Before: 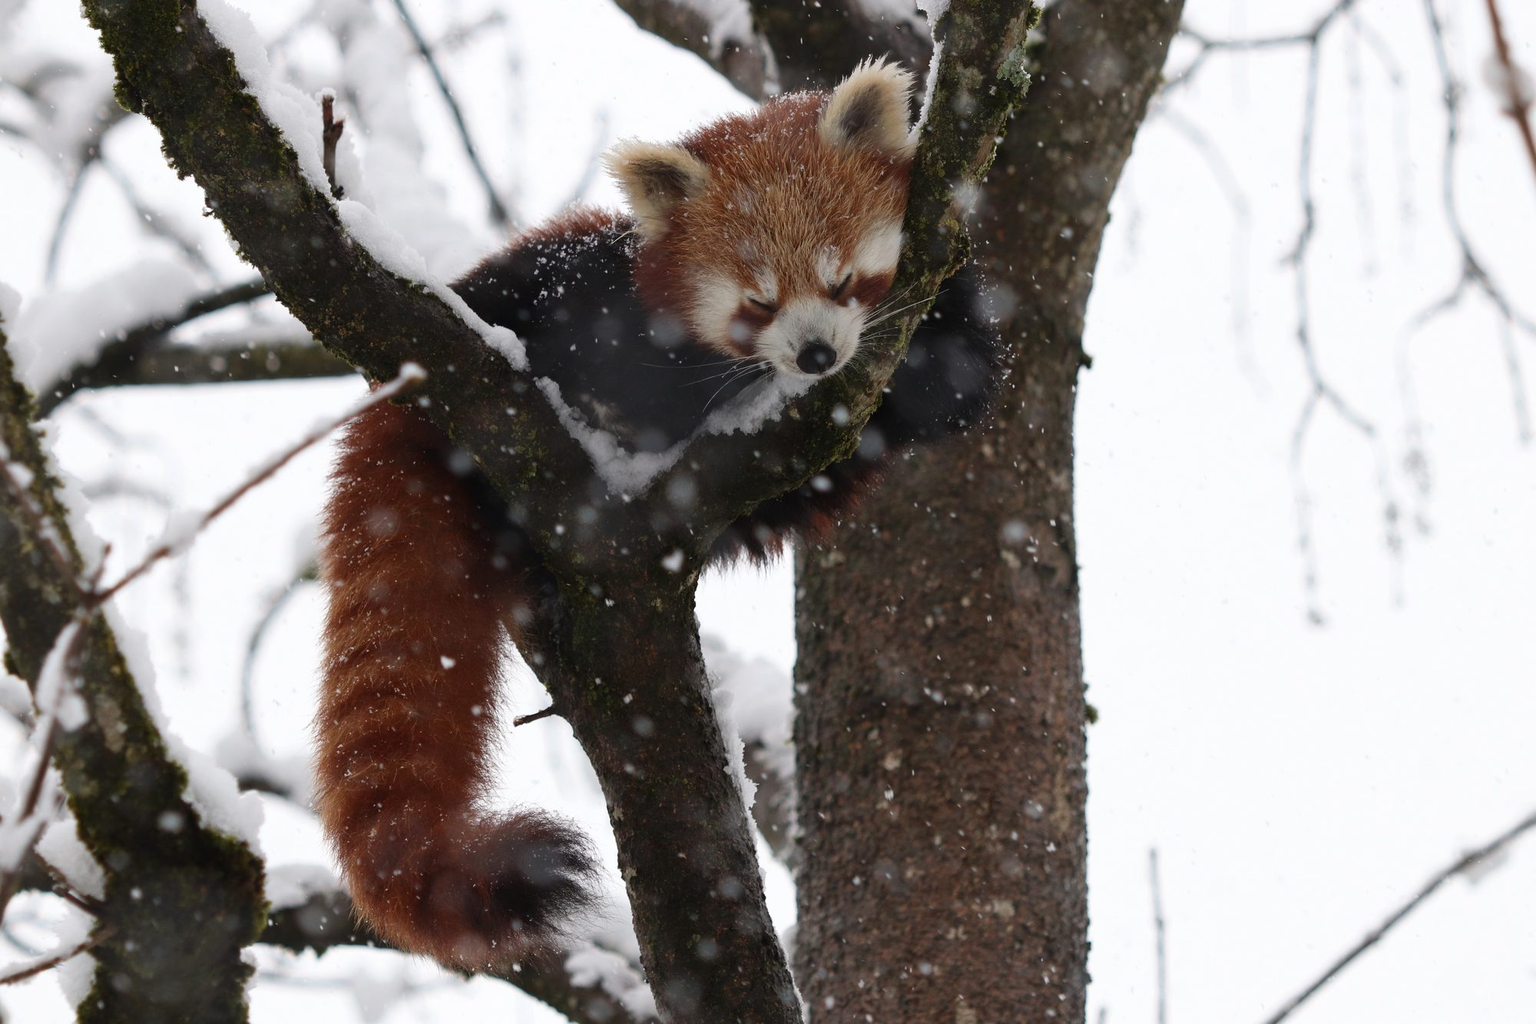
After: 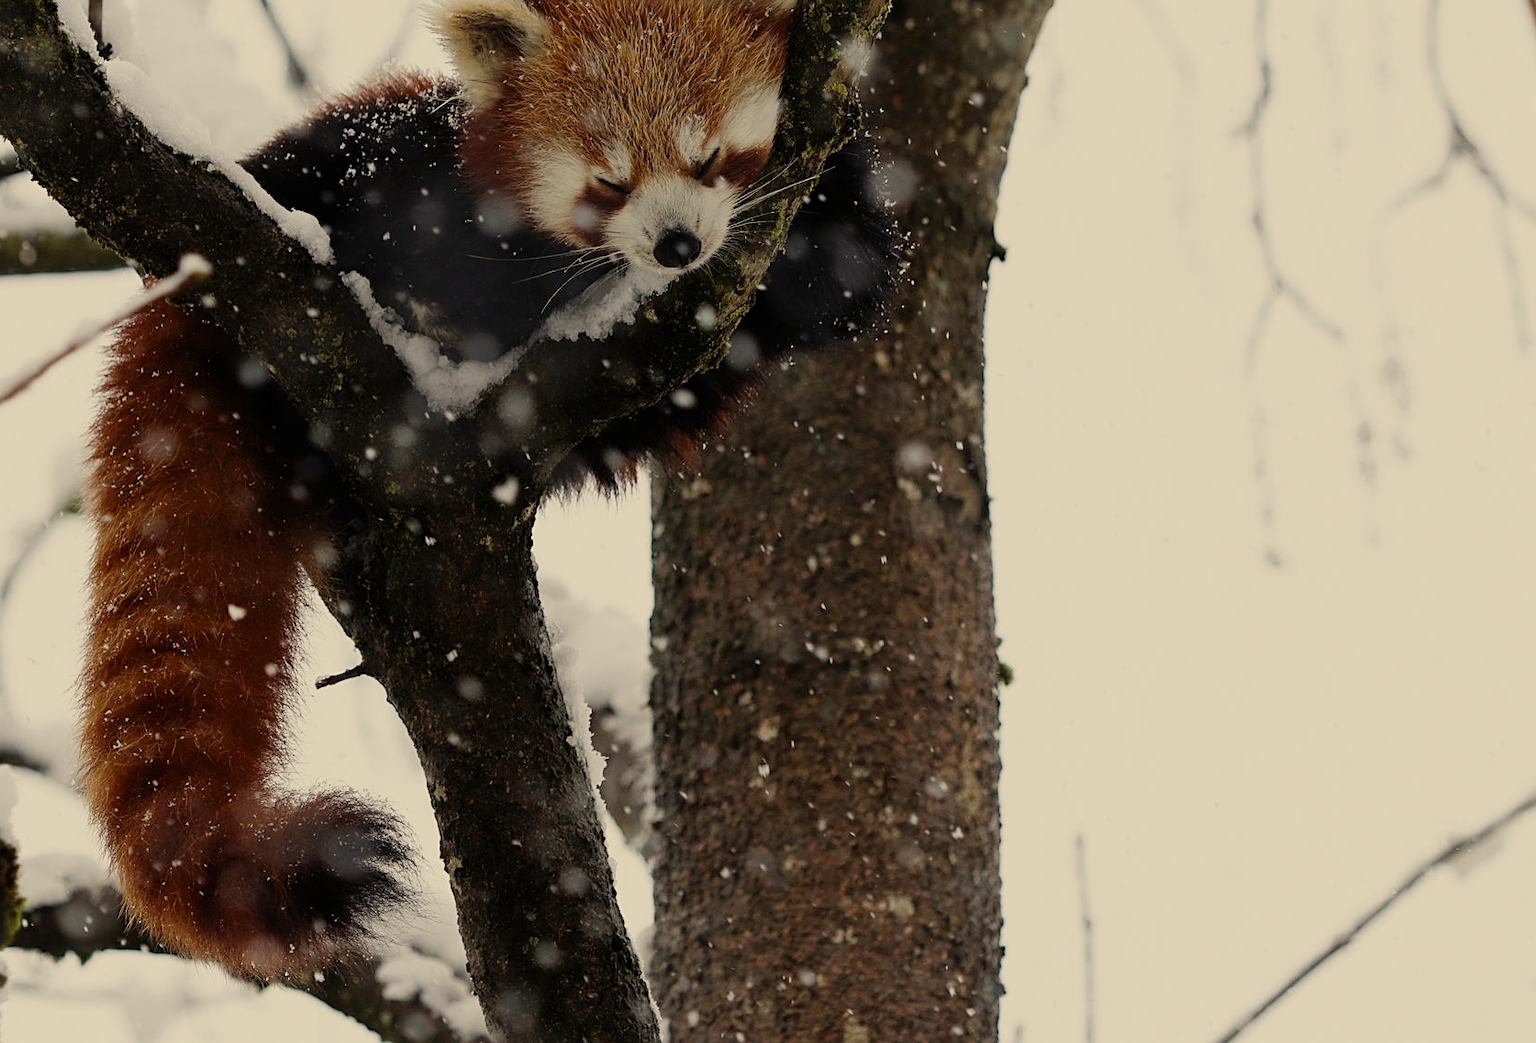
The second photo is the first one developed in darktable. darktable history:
crop: left 16.279%, top 14.691%
sharpen: on, module defaults
color correction: highlights a* 1.37, highlights b* 18.19
filmic rgb: black relative exposure -7.65 EV, white relative exposure 4.56 EV, hardness 3.61, preserve chrominance no, color science v3 (2019), use custom middle-gray values true
